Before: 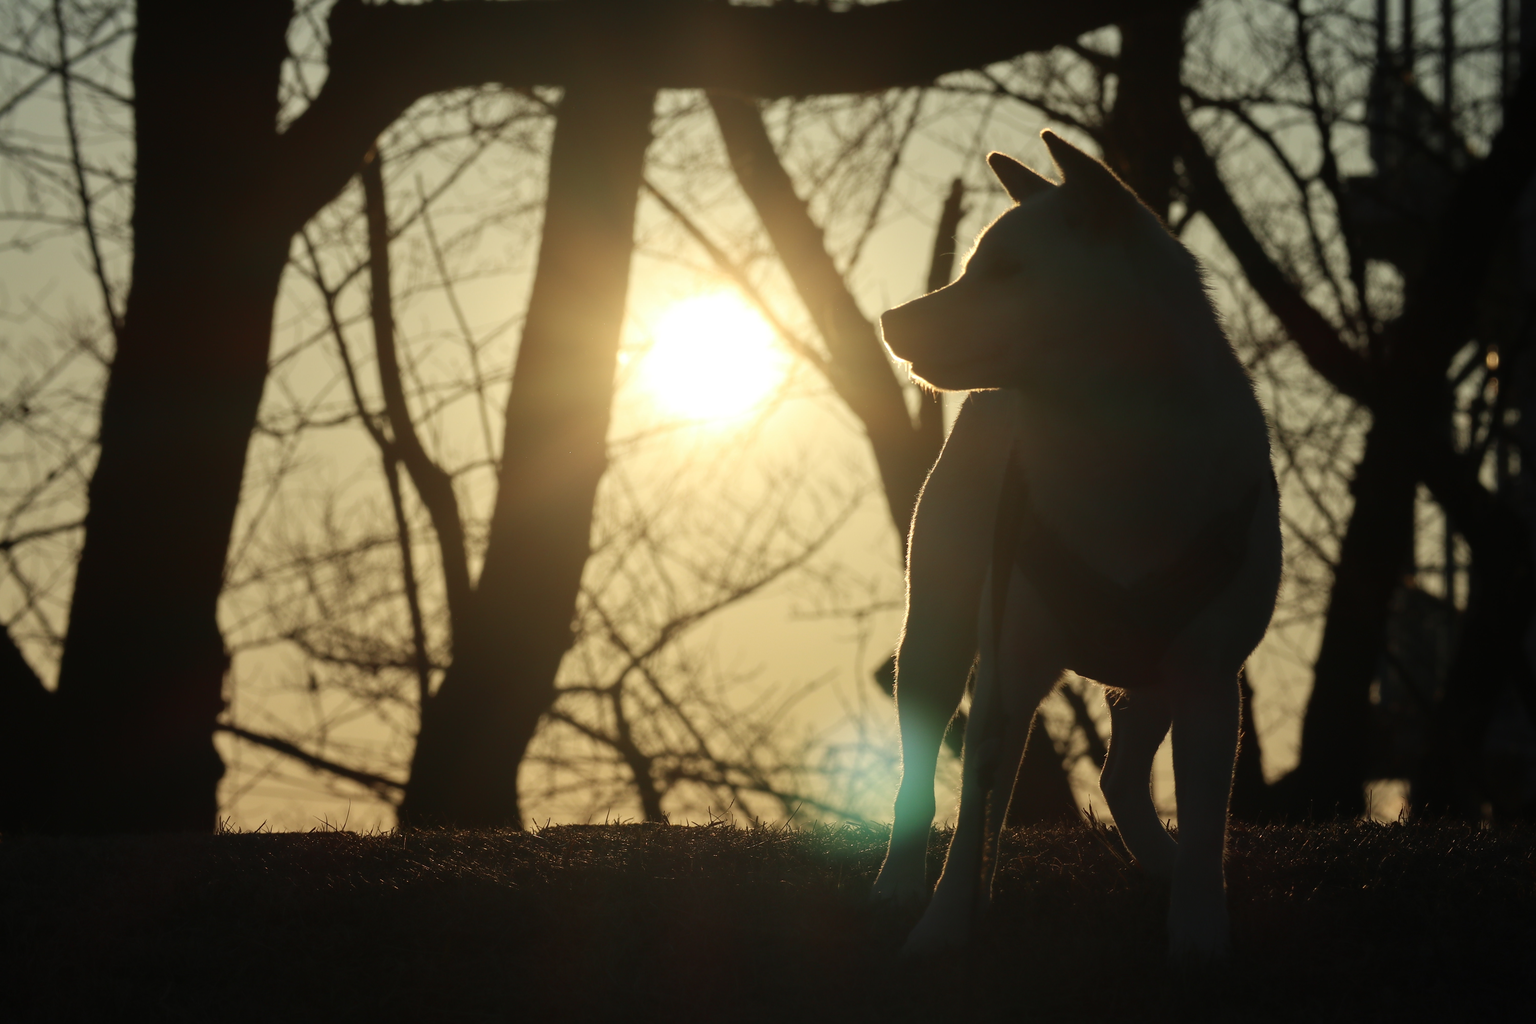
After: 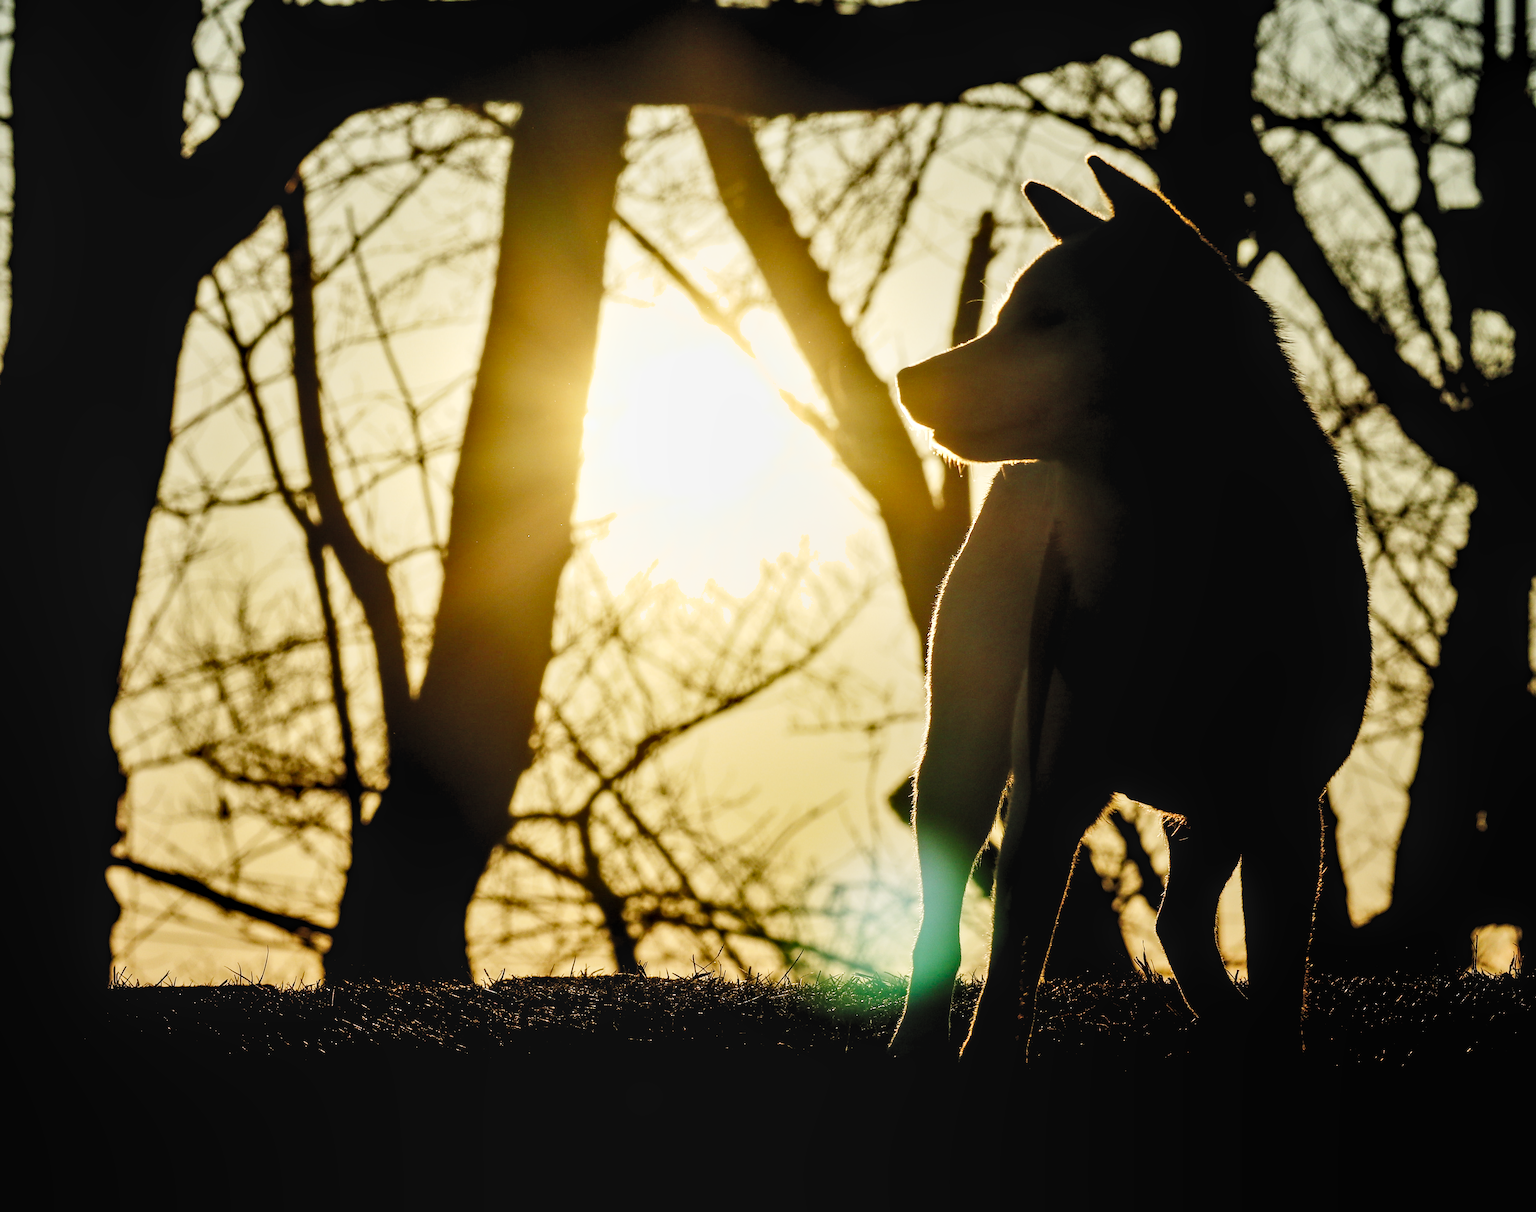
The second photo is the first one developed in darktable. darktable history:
exposure: exposure -0.157 EV, compensate exposure bias true, compensate highlight preservation false
levels: levels [0.062, 0.494, 0.925]
local contrast: on, module defaults
sharpen: on, module defaults
tone curve: curves: ch0 [(0, 0) (0.003, 0.001) (0.011, 0.004) (0.025, 0.008) (0.044, 0.015) (0.069, 0.022) (0.1, 0.031) (0.136, 0.052) (0.177, 0.101) (0.224, 0.181) (0.277, 0.289) (0.335, 0.418) (0.399, 0.541) (0.468, 0.65) (0.543, 0.739) (0.623, 0.817) (0.709, 0.882) (0.801, 0.919) (0.898, 0.958) (1, 1)], preserve colors none
crop: left 8.073%, right 7.448%
shadows and highlights: shadows 43.71, white point adjustment -1.57, soften with gaussian
